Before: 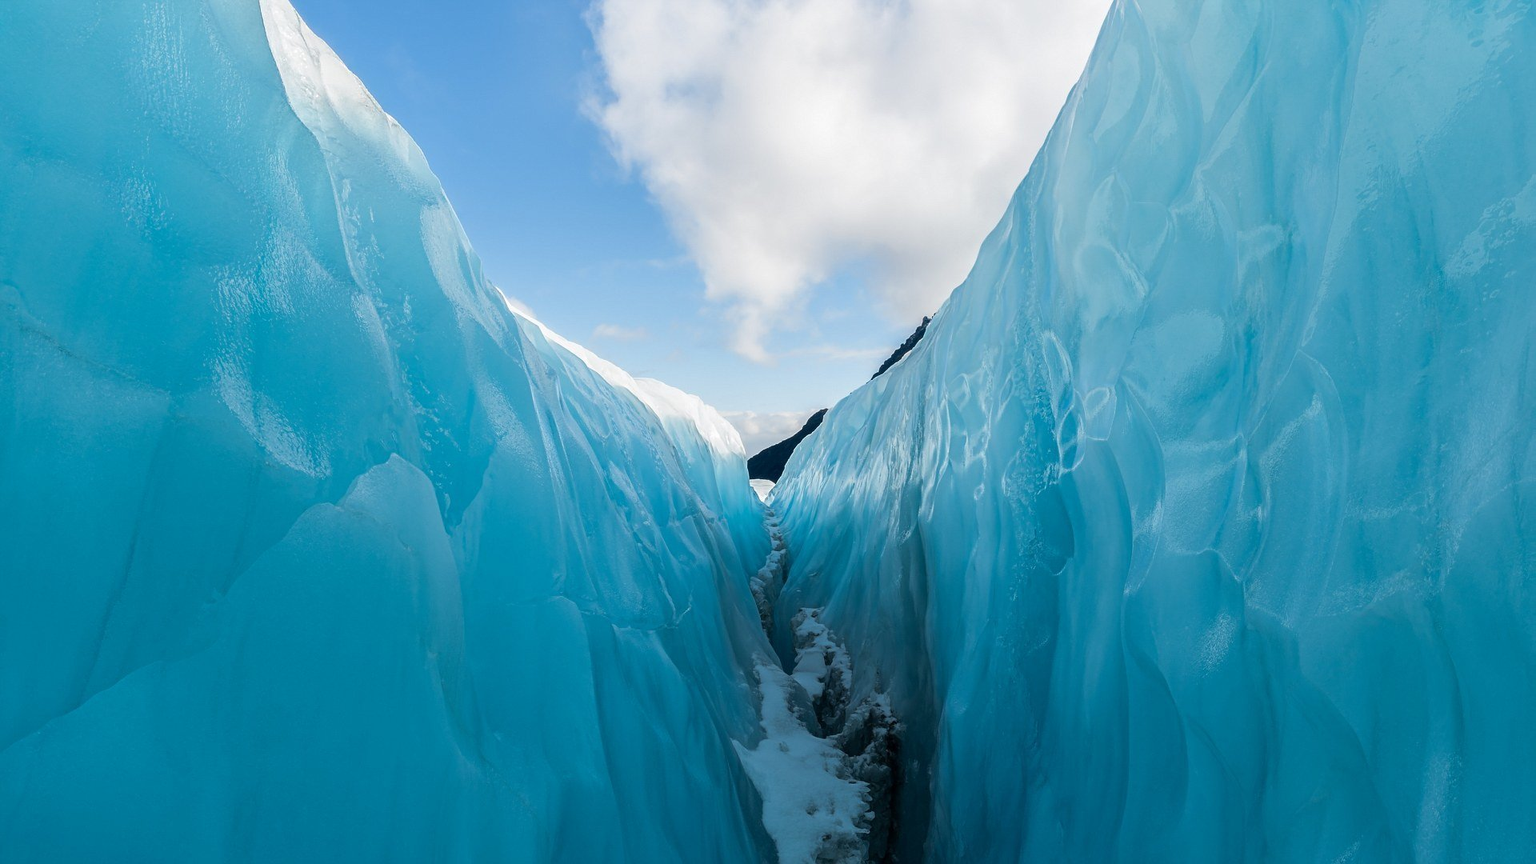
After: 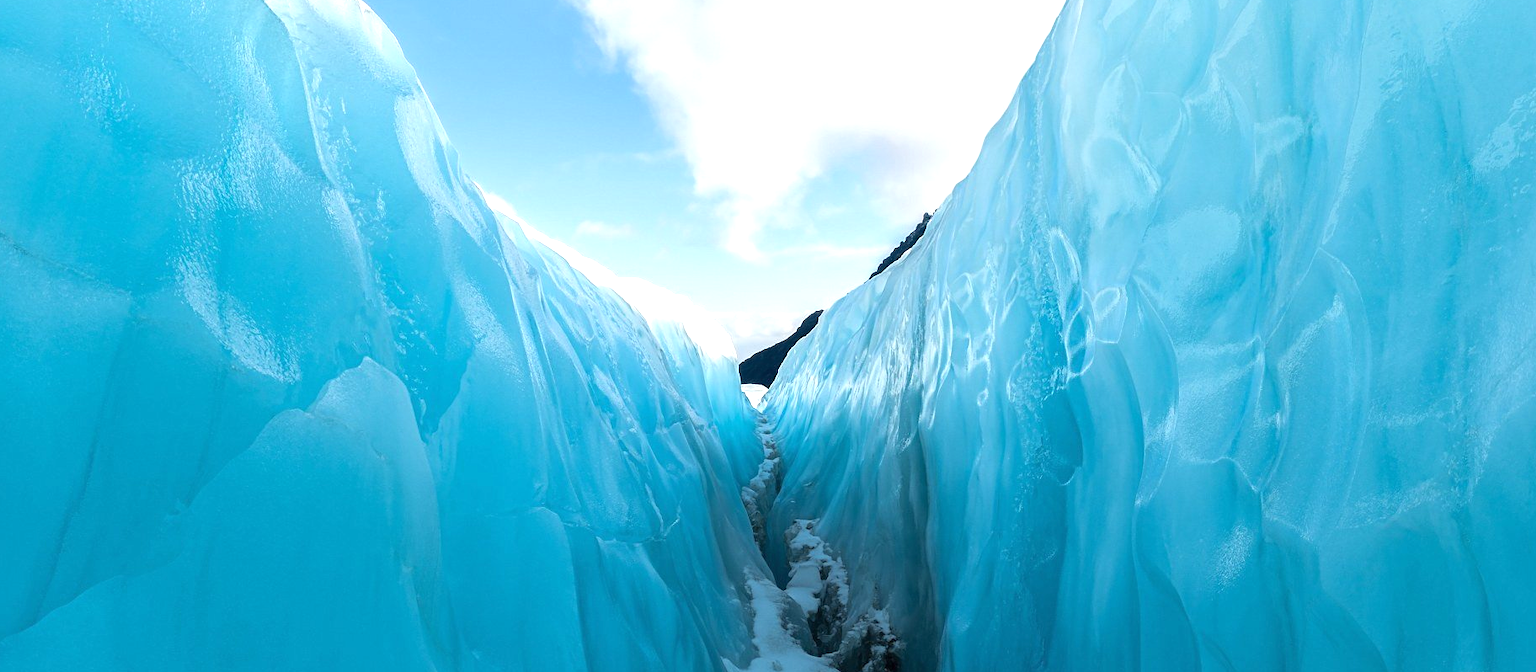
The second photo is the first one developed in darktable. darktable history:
exposure: black level correction 0, exposure 0.7 EV, compensate exposure bias true, compensate highlight preservation false
crop and rotate: left 2.991%, top 13.302%, right 1.981%, bottom 12.636%
